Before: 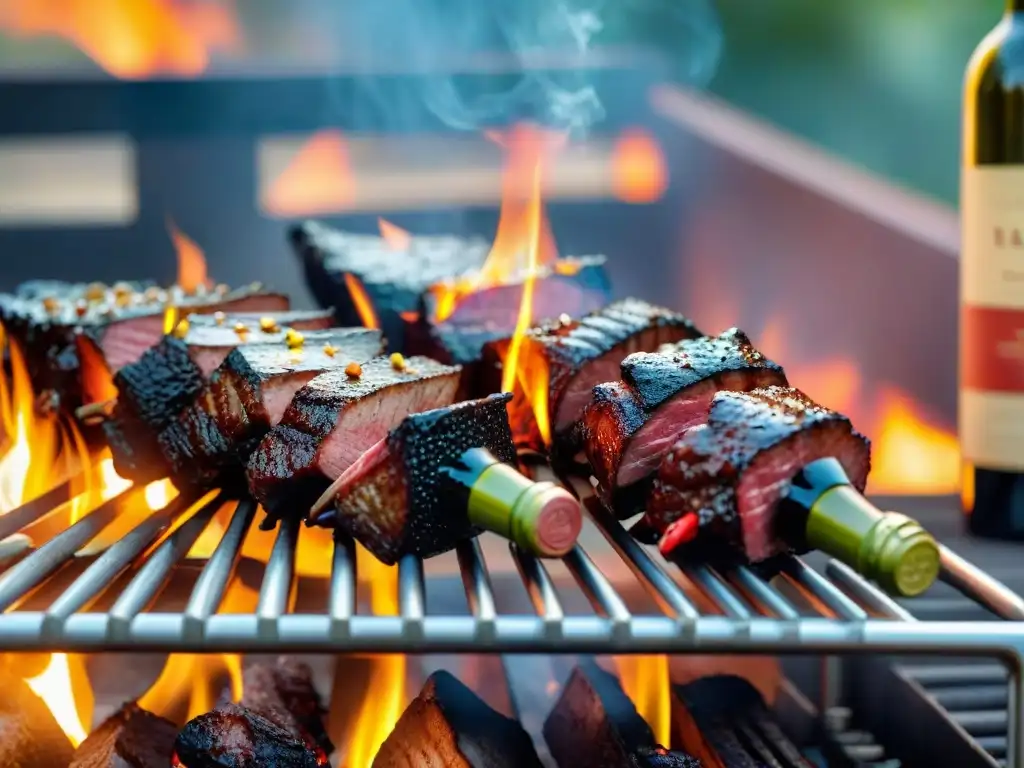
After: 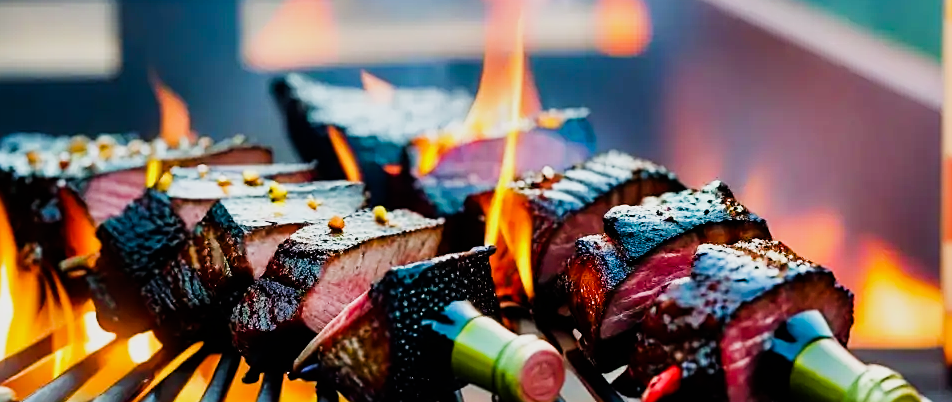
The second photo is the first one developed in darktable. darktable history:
crop: left 1.744%, top 19.225%, right 5.069%, bottom 28.357%
sharpen: on, module defaults
sigmoid: contrast 1.8
